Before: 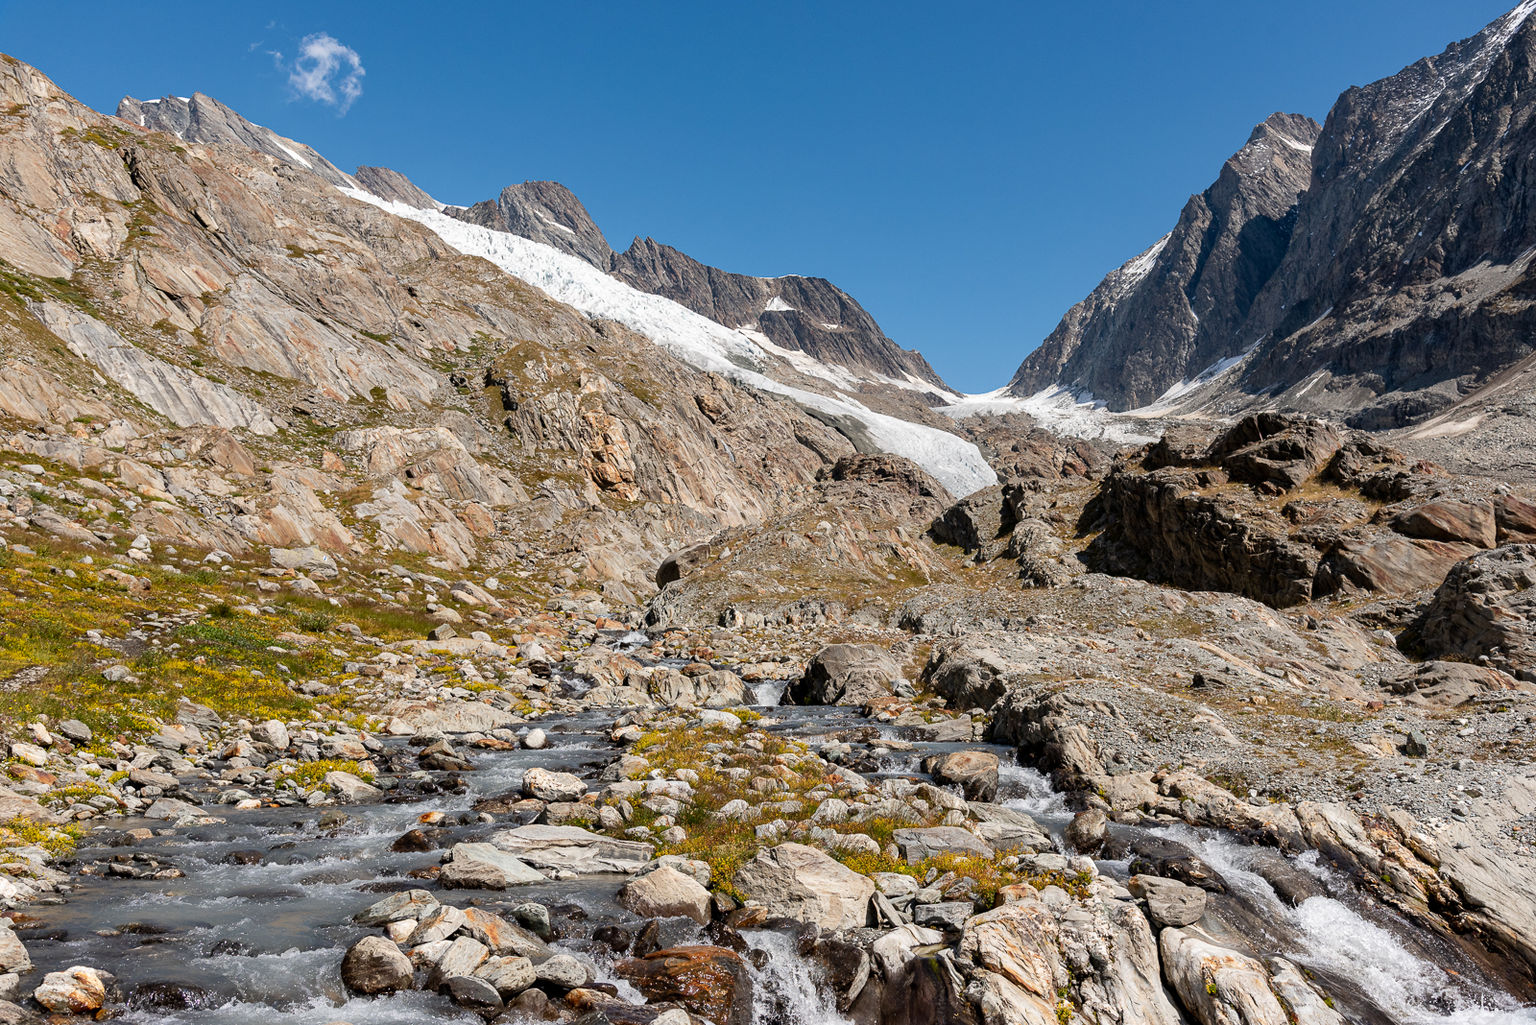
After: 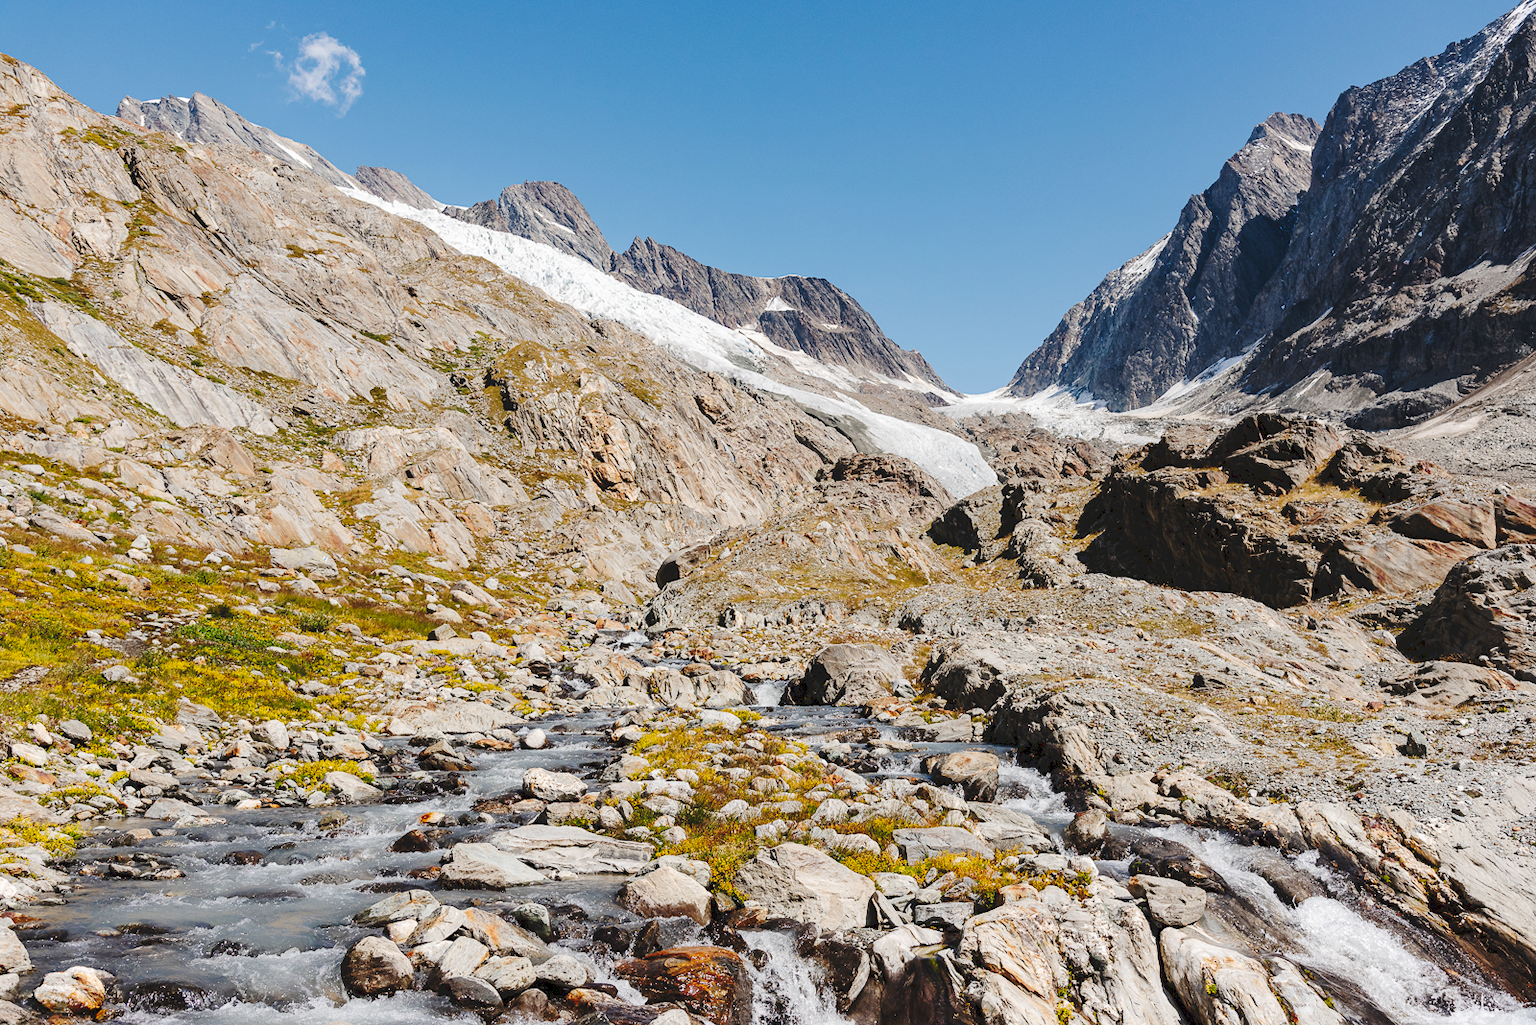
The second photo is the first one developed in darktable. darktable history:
tone curve: curves: ch0 [(0, 0) (0.003, 0.096) (0.011, 0.097) (0.025, 0.096) (0.044, 0.099) (0.069, 0.109) (0.1, 0.129) (0.136, 0.149) (0.177, 0.176) (0.224, 0.22) (0.277, 0.288) (0.335, 0.385) (0.399, 0.49) (0.468, 0.581) (0.543, 0.661) (0.623, 0.729) (0.709, 0.79) (0.801, 0.849) (0.898, 0.912) (1, 1)], preserve colors none
